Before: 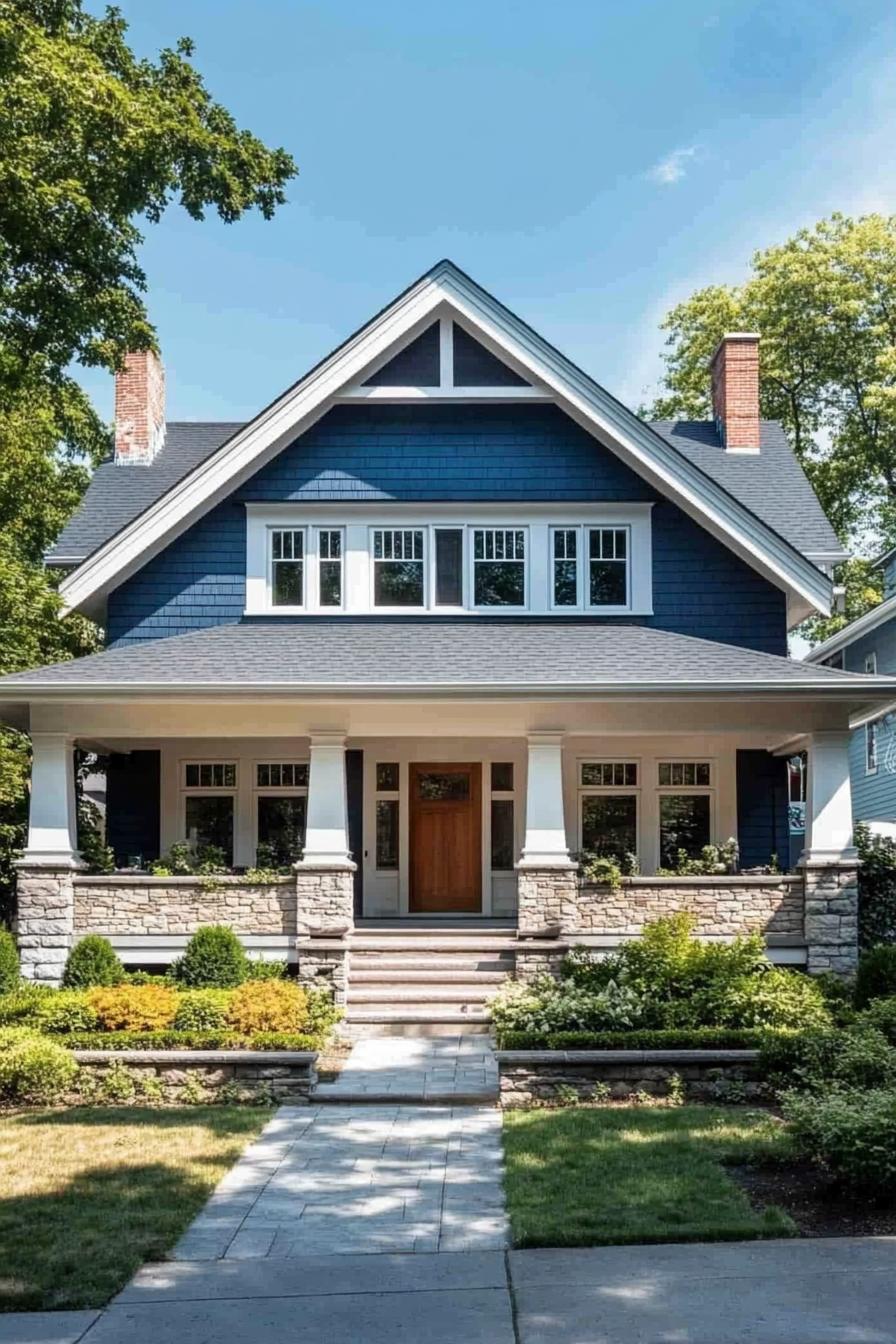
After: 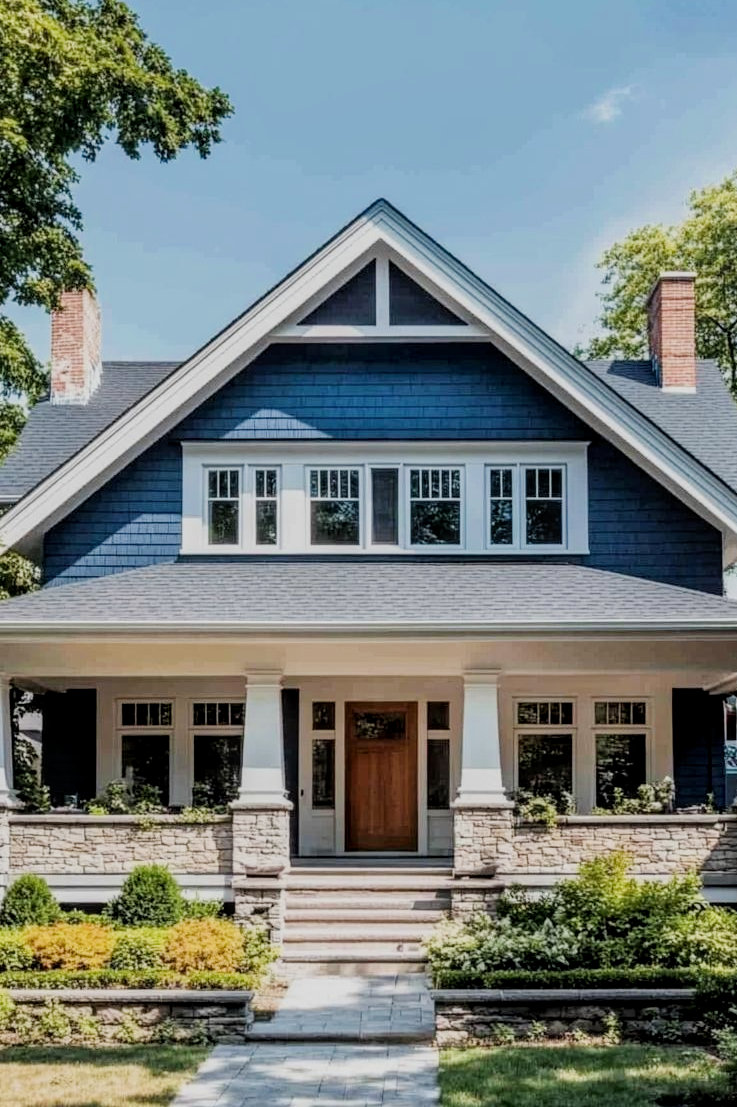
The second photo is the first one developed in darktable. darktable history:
local contrast: on, module defaults
filmic rgb: black relative exposure -7.4 EV, white relative exposure 5.06 EV, hardness 3.21
exposure: exposure 0.222 EV, compensate highlight preservation false
crop and rotate: left 7.143%, top 4.594%, right 10.575%, bottom 13.022%
